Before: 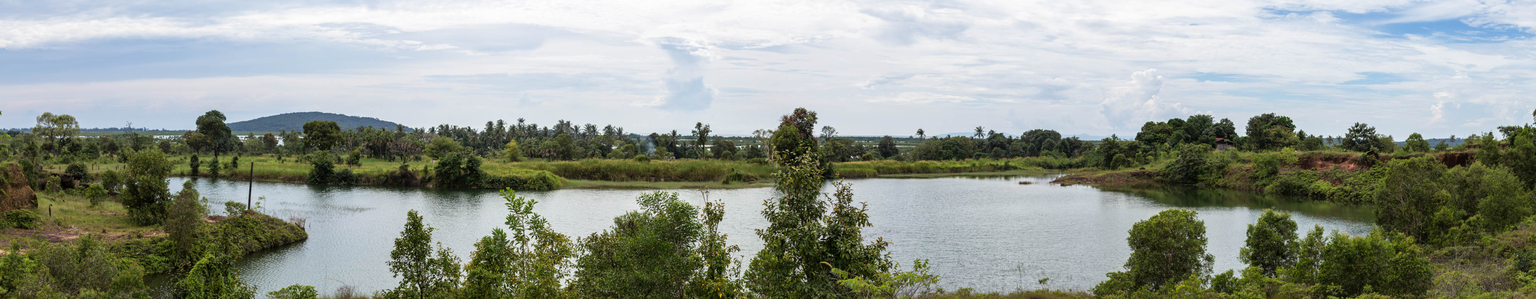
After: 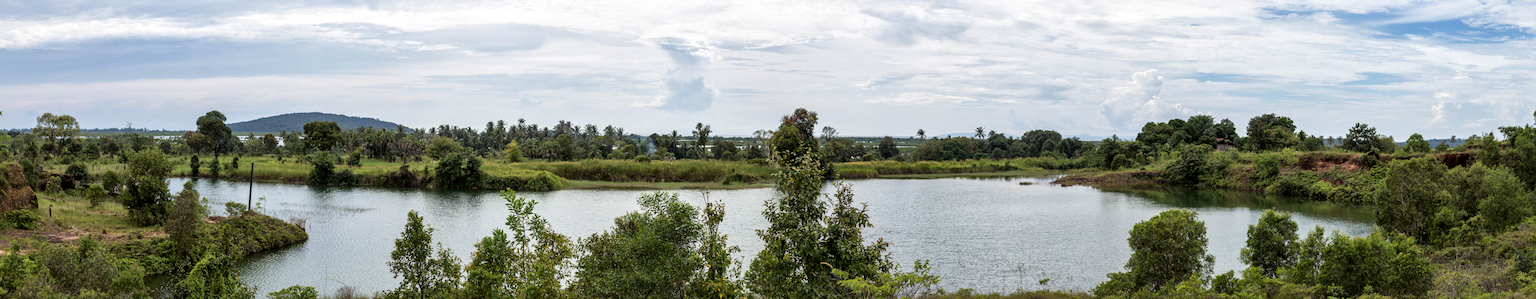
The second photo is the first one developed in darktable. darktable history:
local contrast: mode bilateral grid, contrast 20, coarseness 50, detail 140%, midtone range 0.2
